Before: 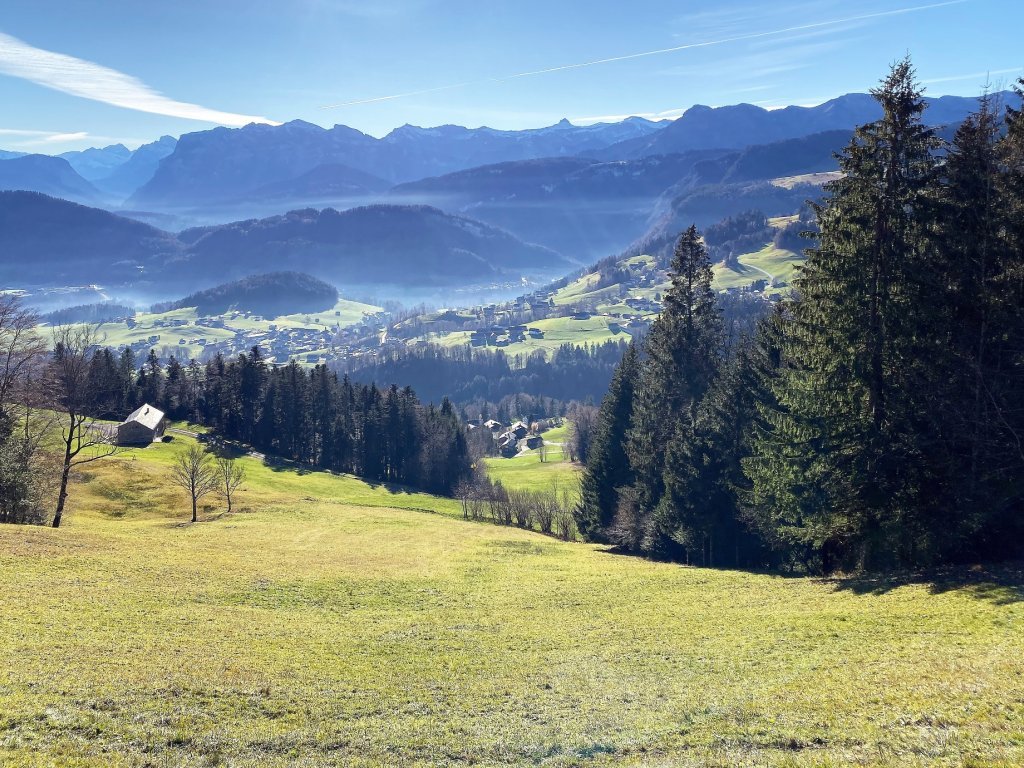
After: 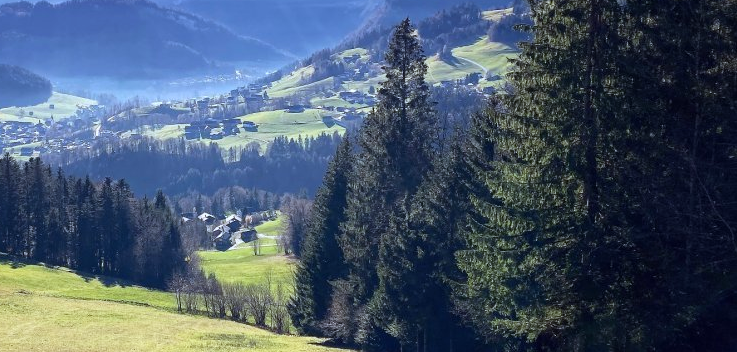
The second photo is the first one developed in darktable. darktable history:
white balance: red 0.954, blue 1.079
crop and rotate: left 27.938%, top 27.046%, bottom 27.046%
